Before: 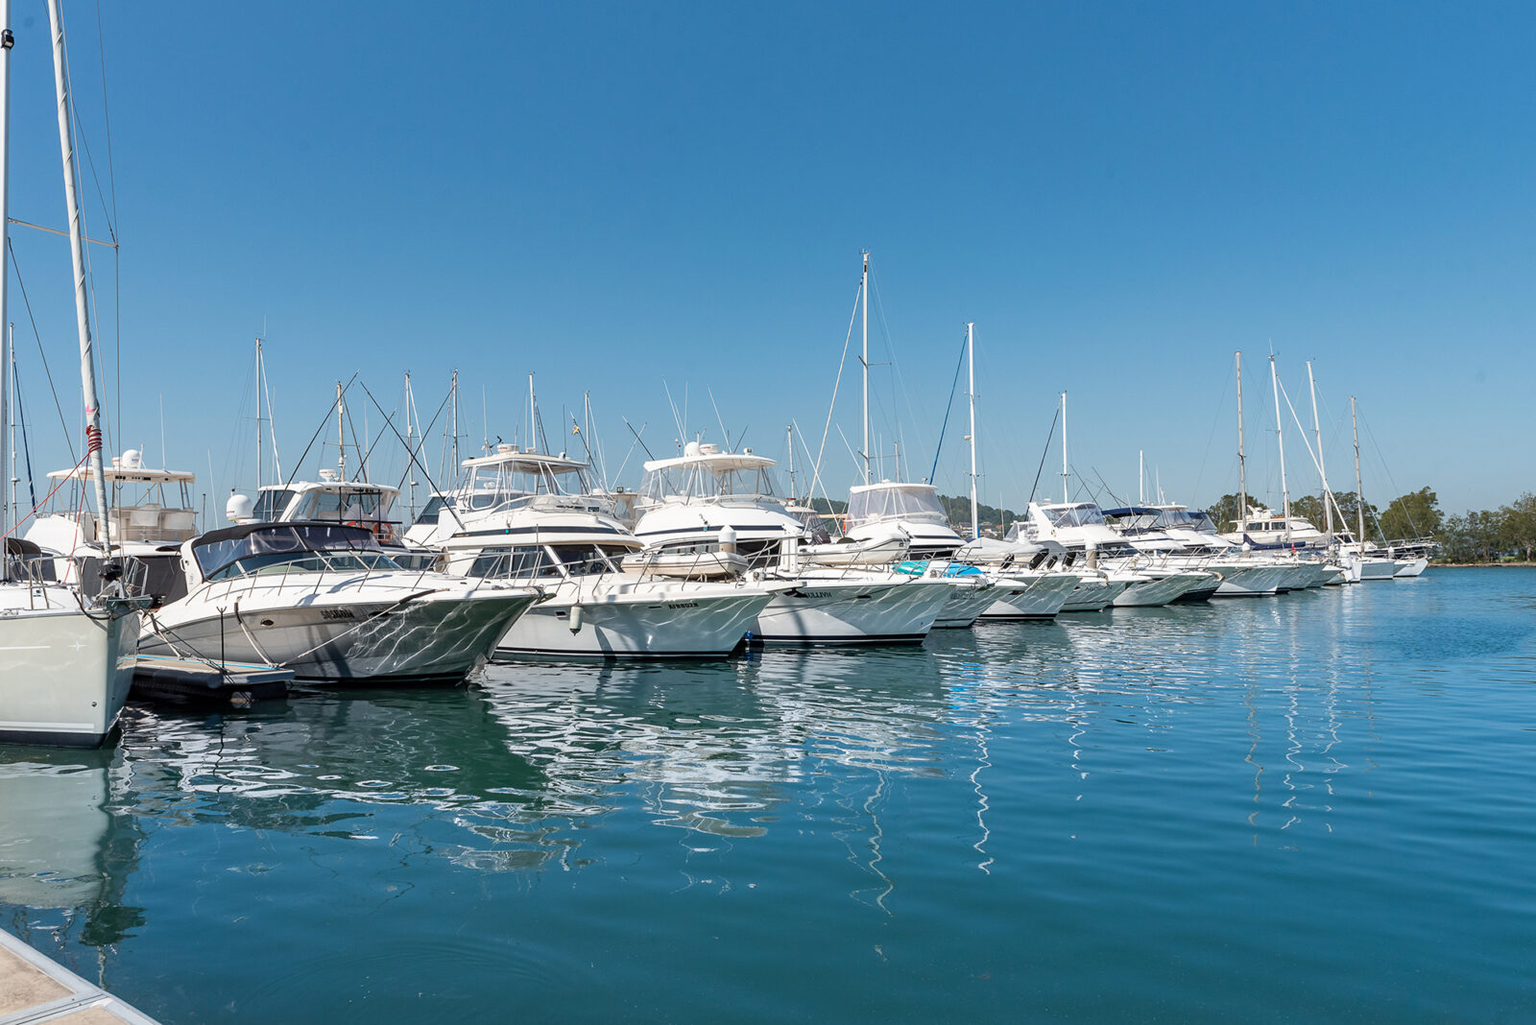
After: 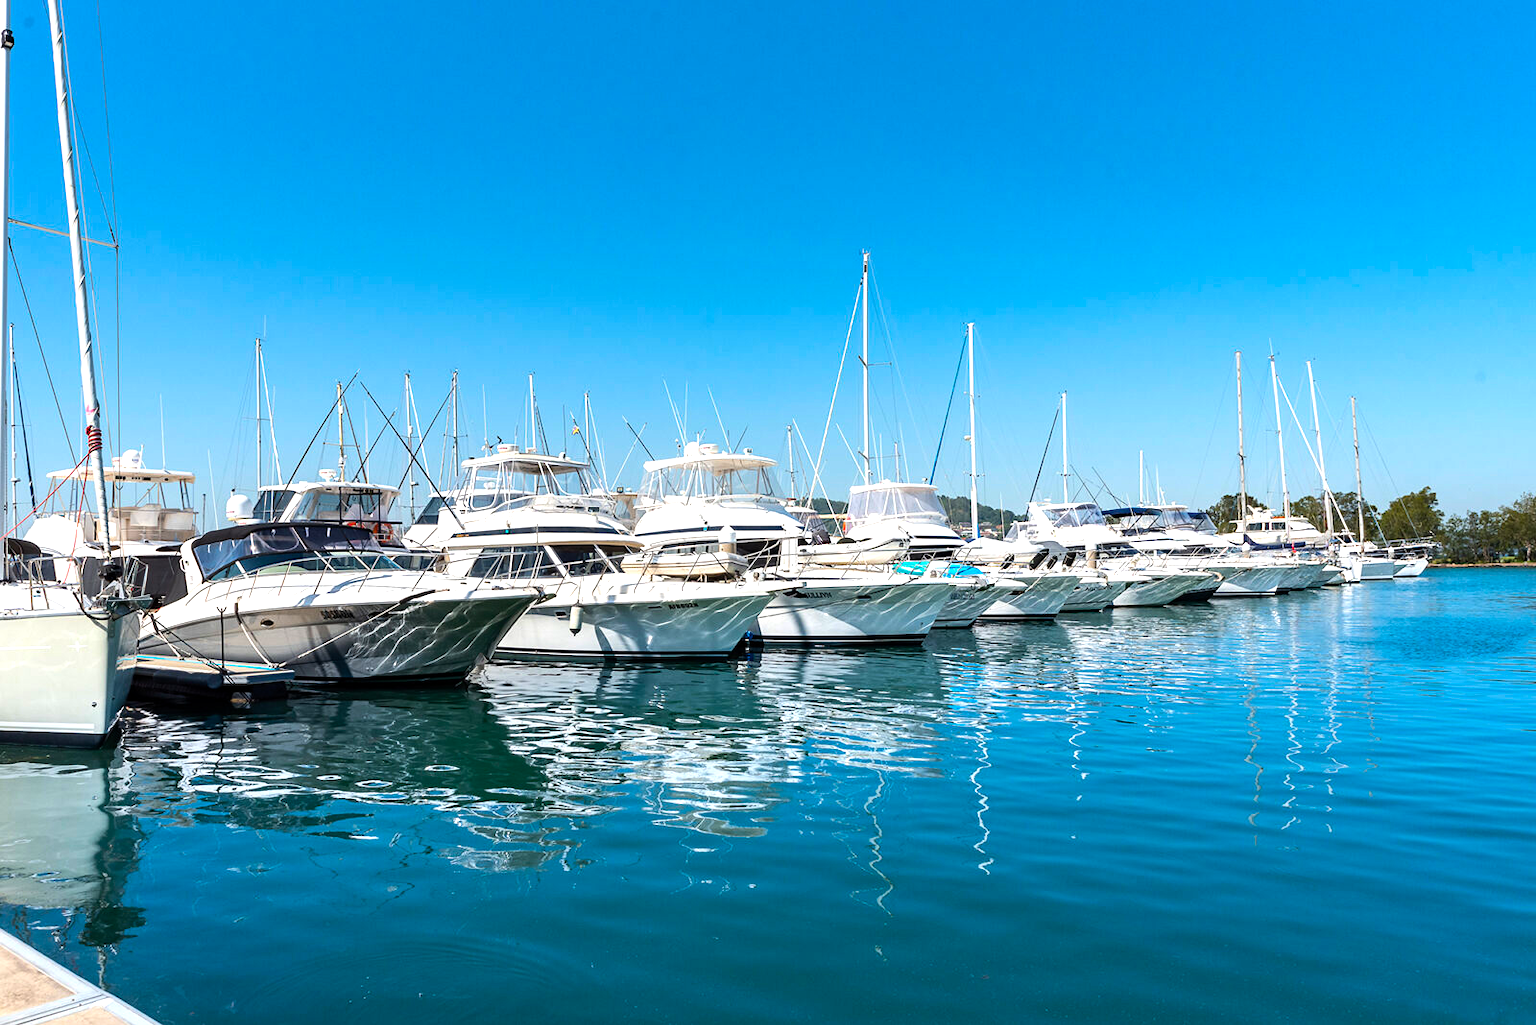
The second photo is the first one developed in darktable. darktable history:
color balance rgb: linear chroma grading › global chroma 15%, perceptual saturation grading › global saturation 30%
tone equalizer: -8 EV -0.75 EV, -7 EV -0.7 EV, -6 EV -0.6 EV, -5 EV -0.4 EV, -3 EV 0.4 EV, -2 EV 0.6 EV, -1 EV 0.7 EV, +0 EV 0.75 EV, edges refinement/feathering 500, mask exposure compensation -1.57 EV, preserve details no
